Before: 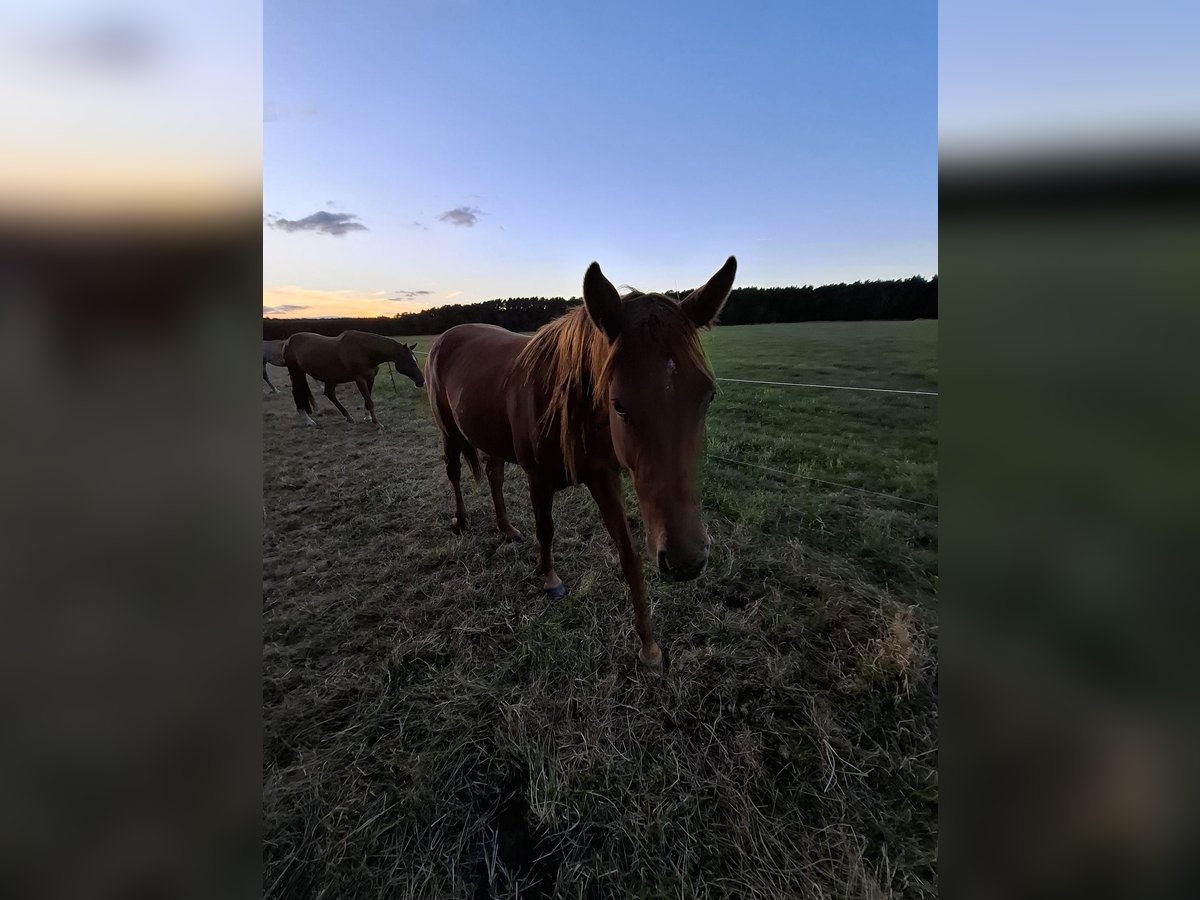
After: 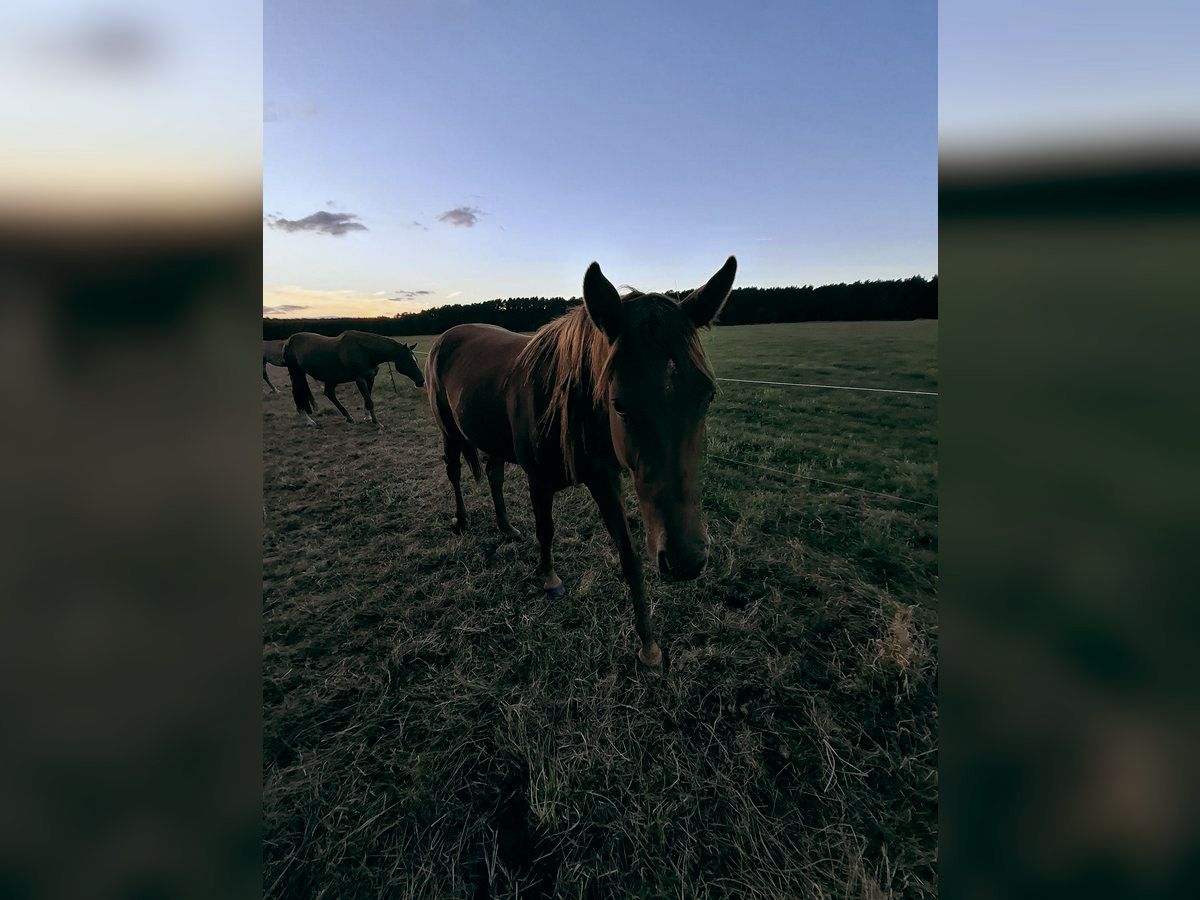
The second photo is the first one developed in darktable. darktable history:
local contrast: highlights 100%, shadows 100%, detail 120%, midtone range 0.2
color balance: lift [1, 0.994, 1.002, 1.006], gamma [0.957, 1.081, 1.016, 0.919], gain [0.97, 0.972, 1.01, 1.028], input saturation 91.06%, output saturation 79.8%
